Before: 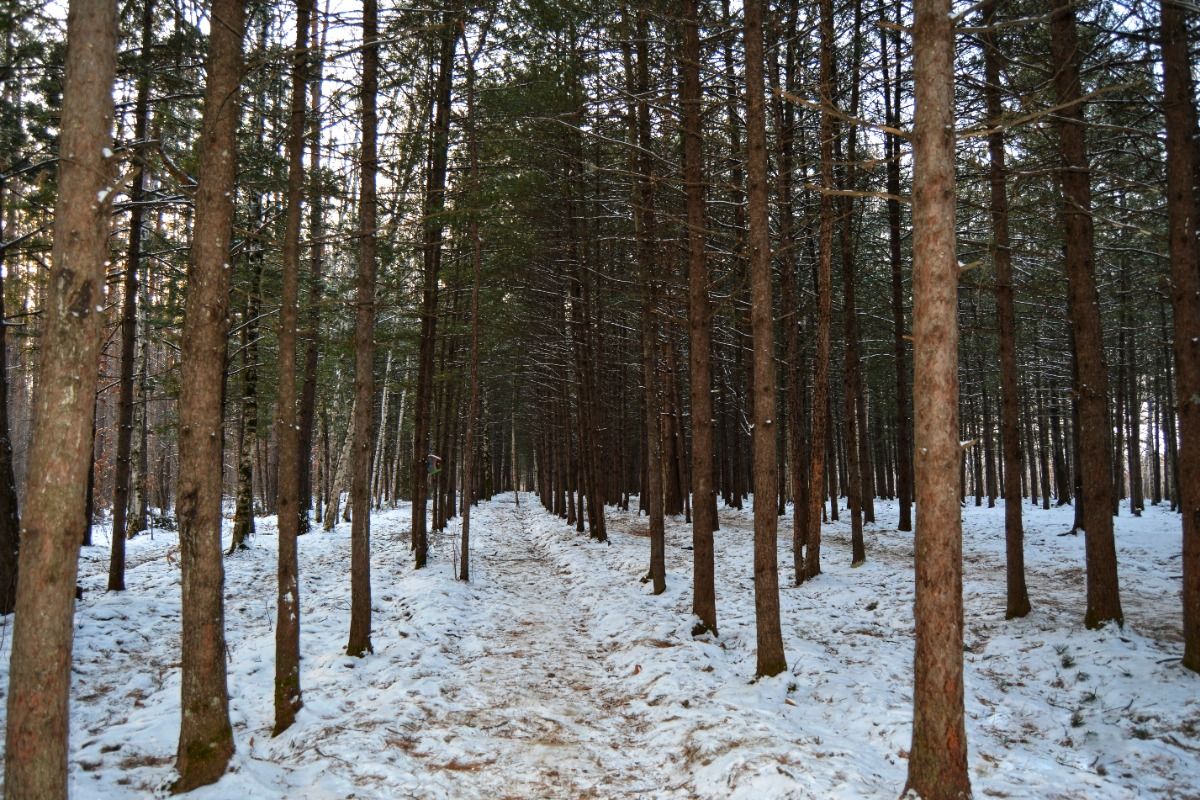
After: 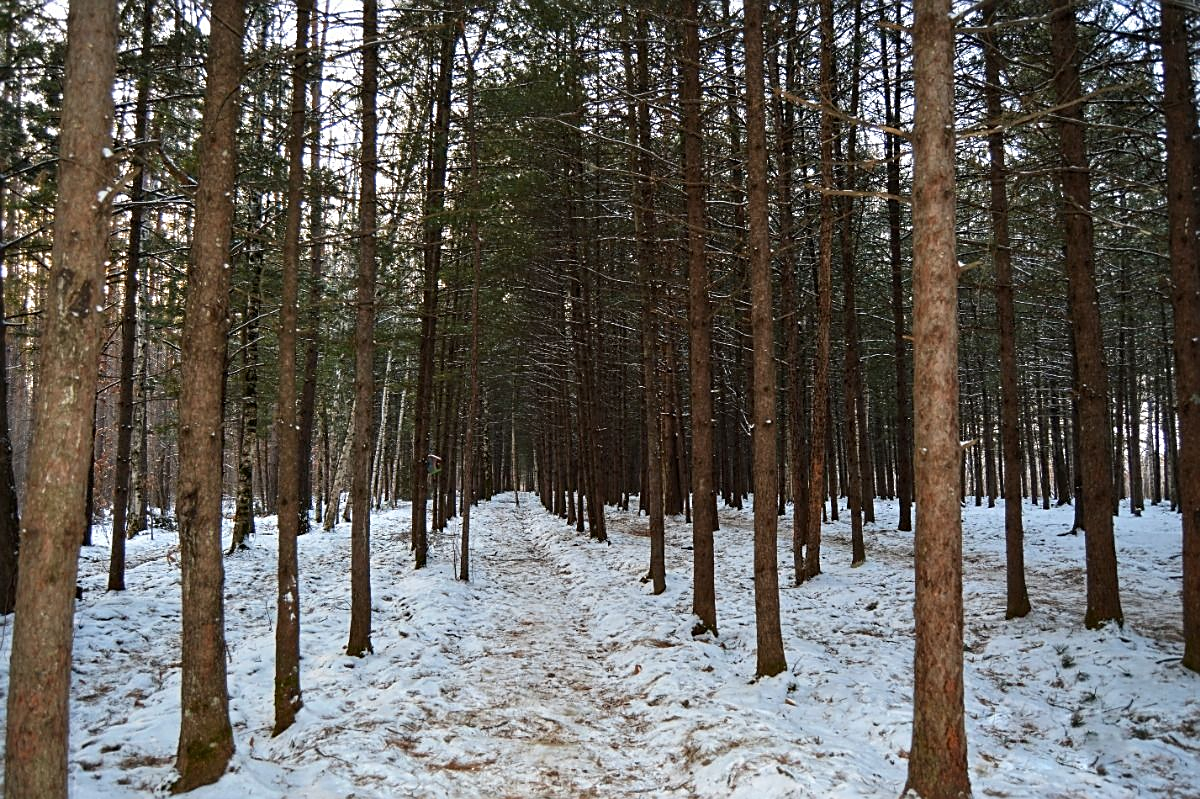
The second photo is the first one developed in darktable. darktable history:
sharpen: on, module defaults
crop: bottom 0.064%
